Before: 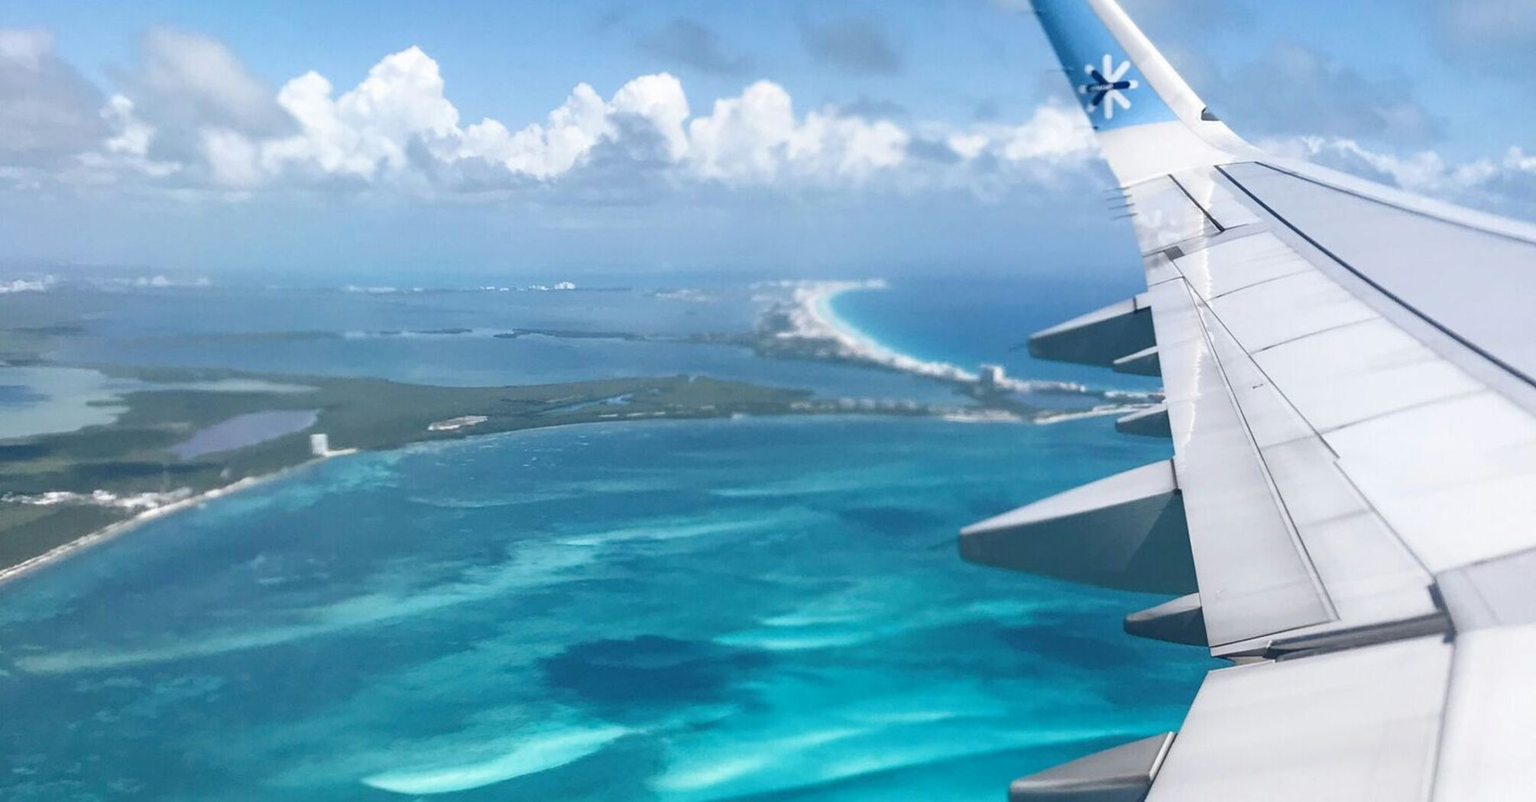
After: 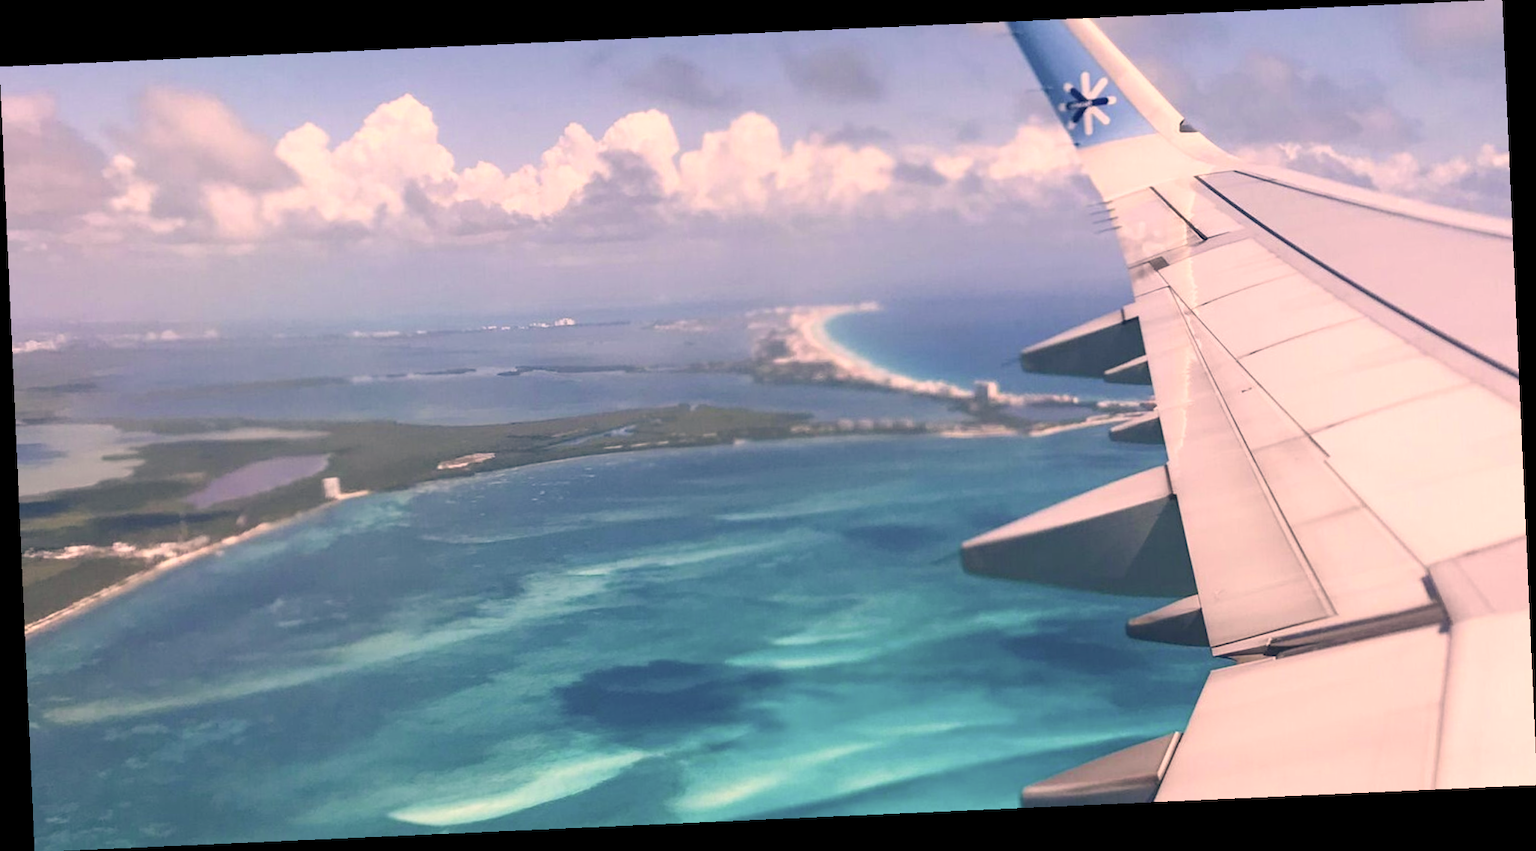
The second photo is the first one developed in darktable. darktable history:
rotate and perspective: rotation -2.56°, automatic cropping off
color correction: highlights a* 21.16, highlights b* 19.61
color balance rgb: perceptual saturation grading › global saturation 10%, global vibrance 10%
